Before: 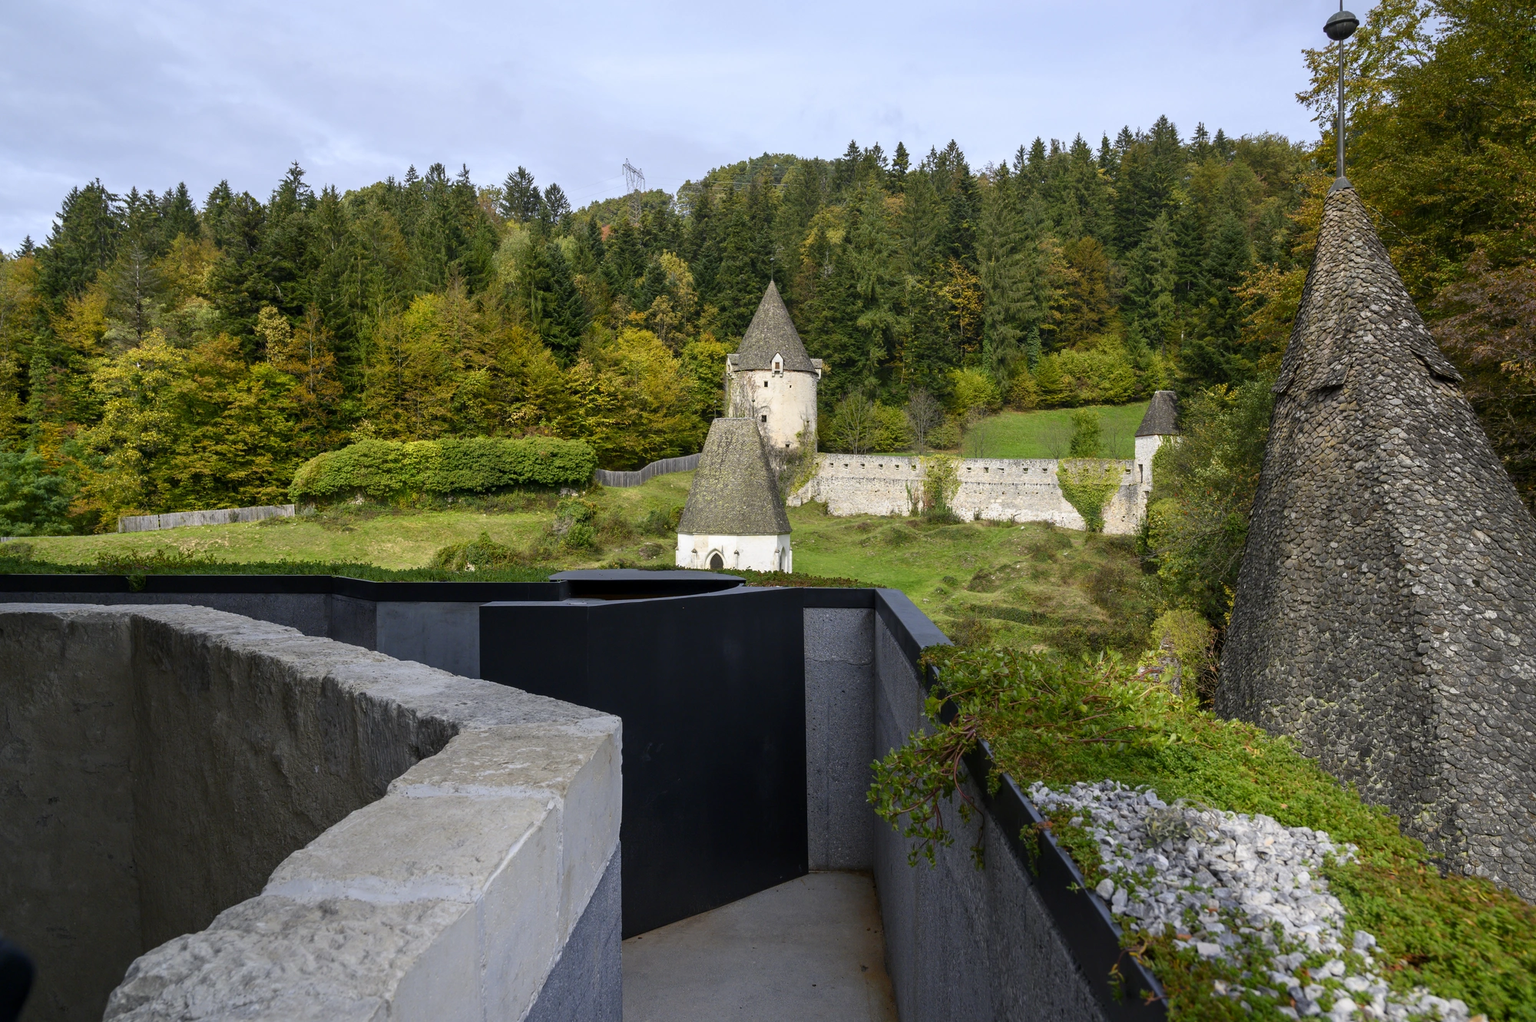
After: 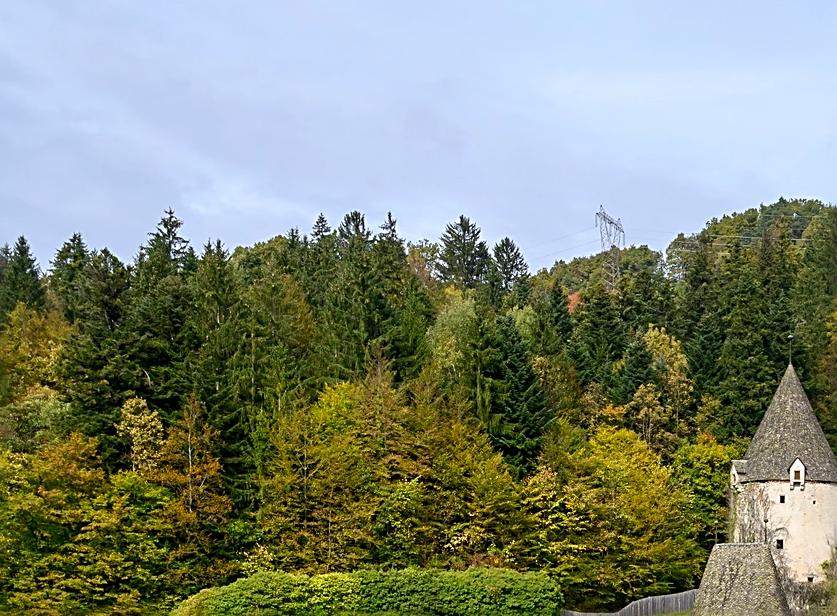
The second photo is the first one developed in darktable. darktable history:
sharpen: radius 2.542, amount 0.65
crop and rotate: left 10.798%, top 0.078%, right 47.341%, bottom 53.584%
